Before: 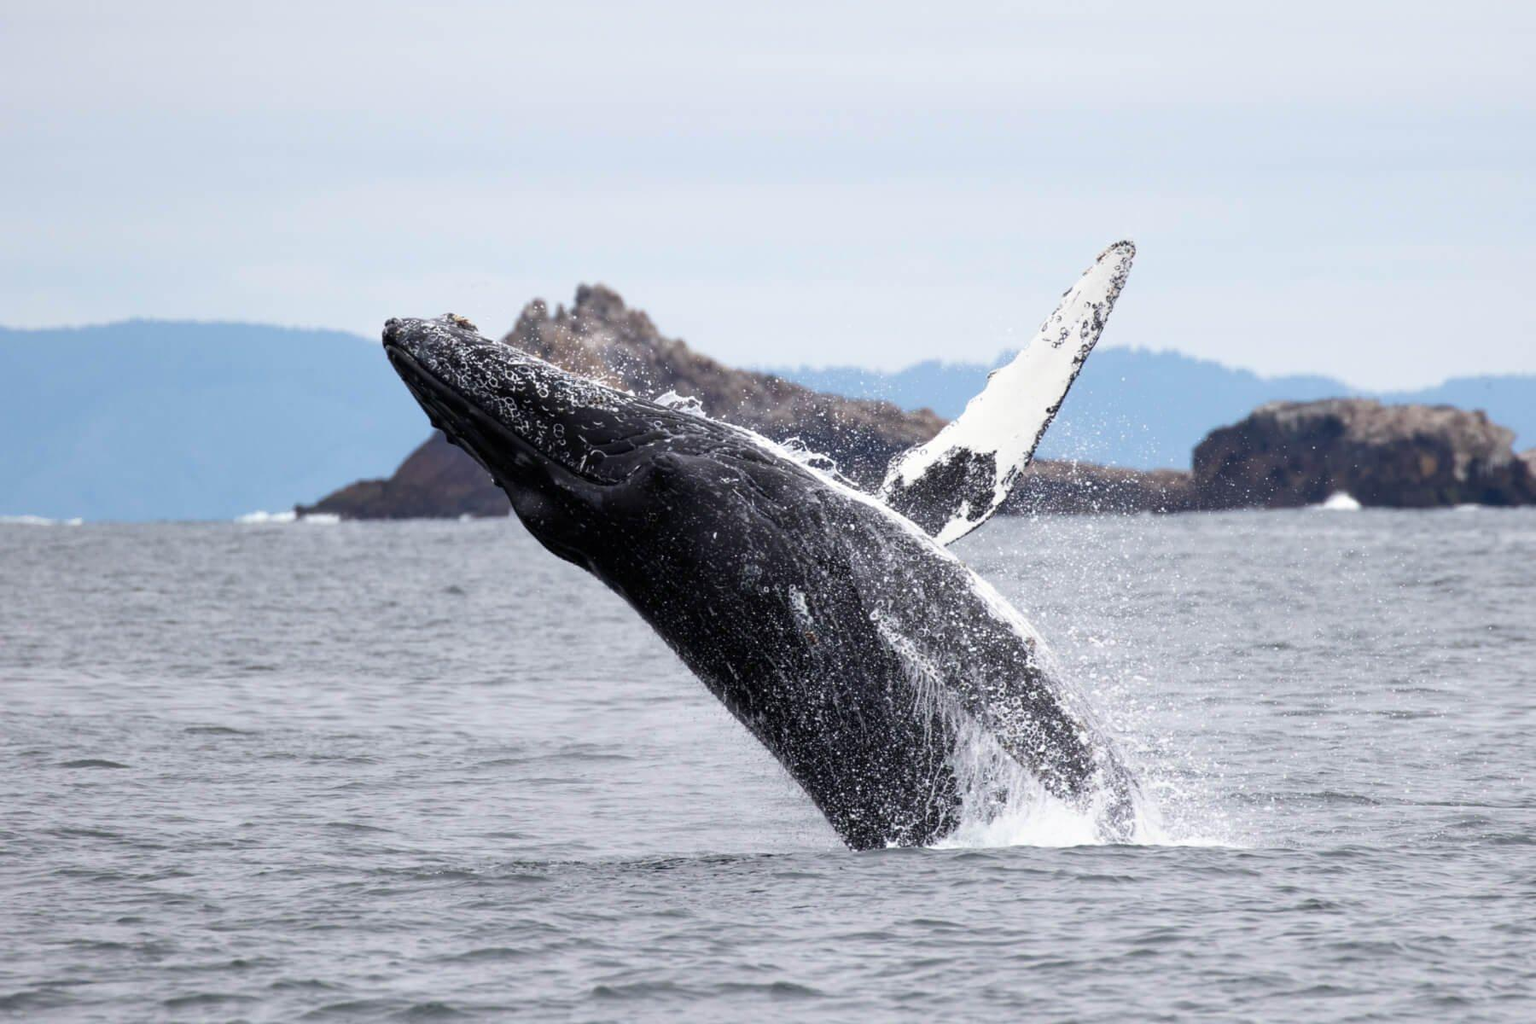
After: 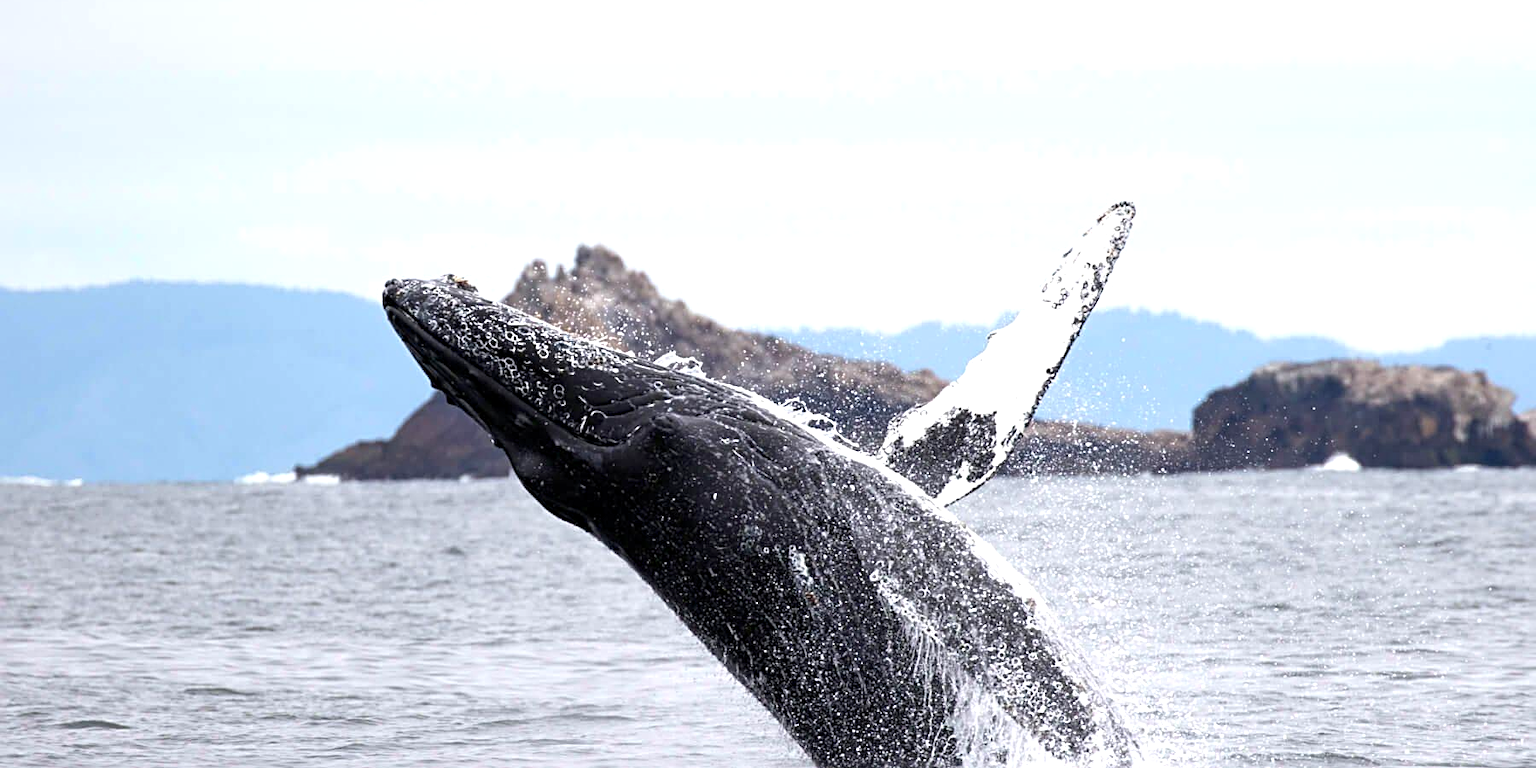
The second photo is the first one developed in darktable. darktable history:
sharpen: radius 3.119
exposure: black level correction 0.001, exposure 0.5 EV, compensate exposure bias true, compensate highlight preservation false
crop: top 3.857%, bottom 21.132%
